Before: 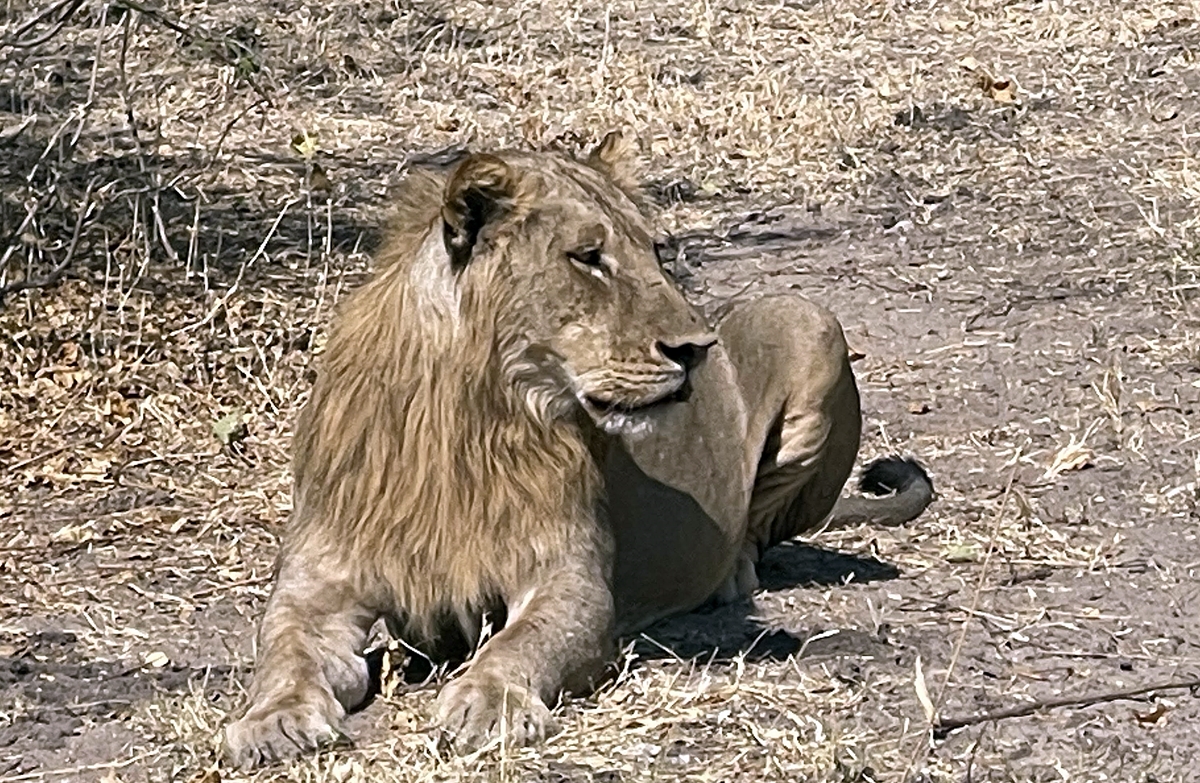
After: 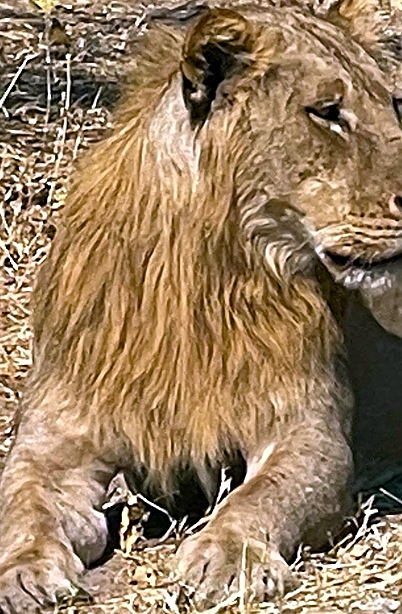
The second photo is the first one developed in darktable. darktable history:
crop and rotate: left 21.77%, top 18.528%, right 44.676%, bottom 2.997%
color balance rgb: perceptual saturation grading › global saturation 25%, global vibrance 20%
sharpen: on, module defaults
